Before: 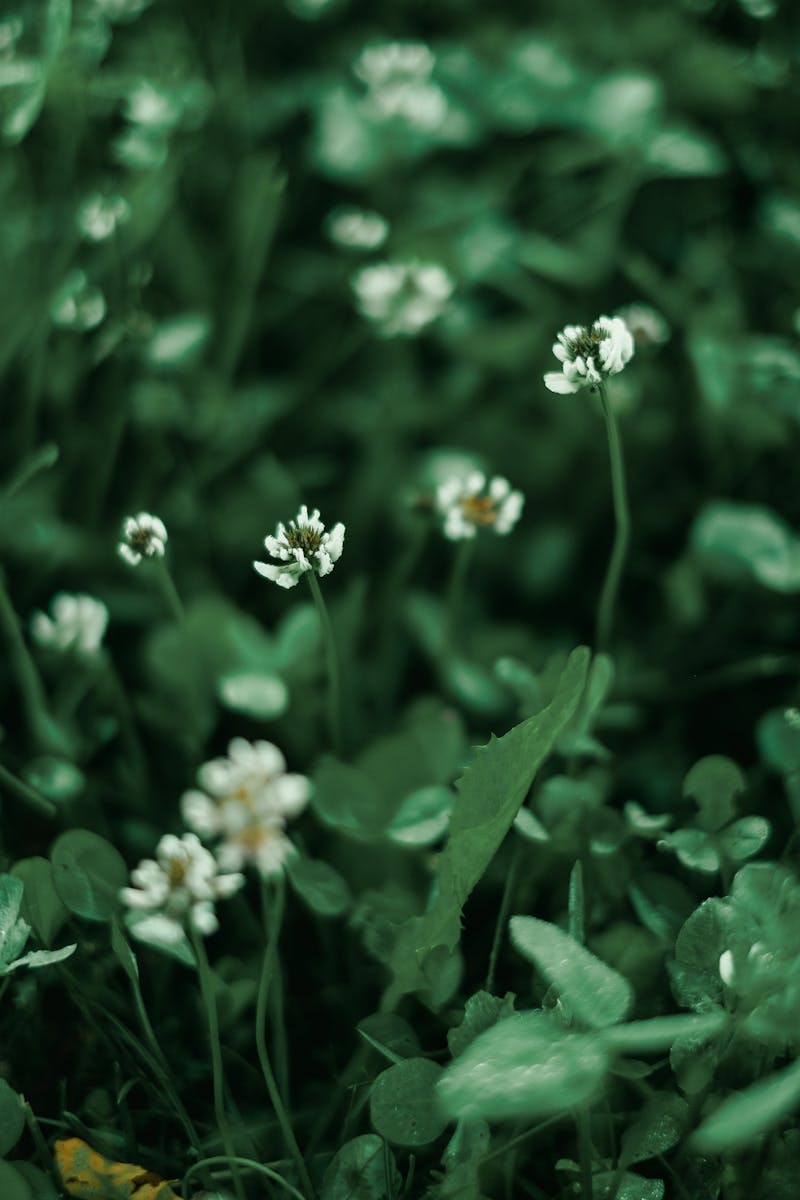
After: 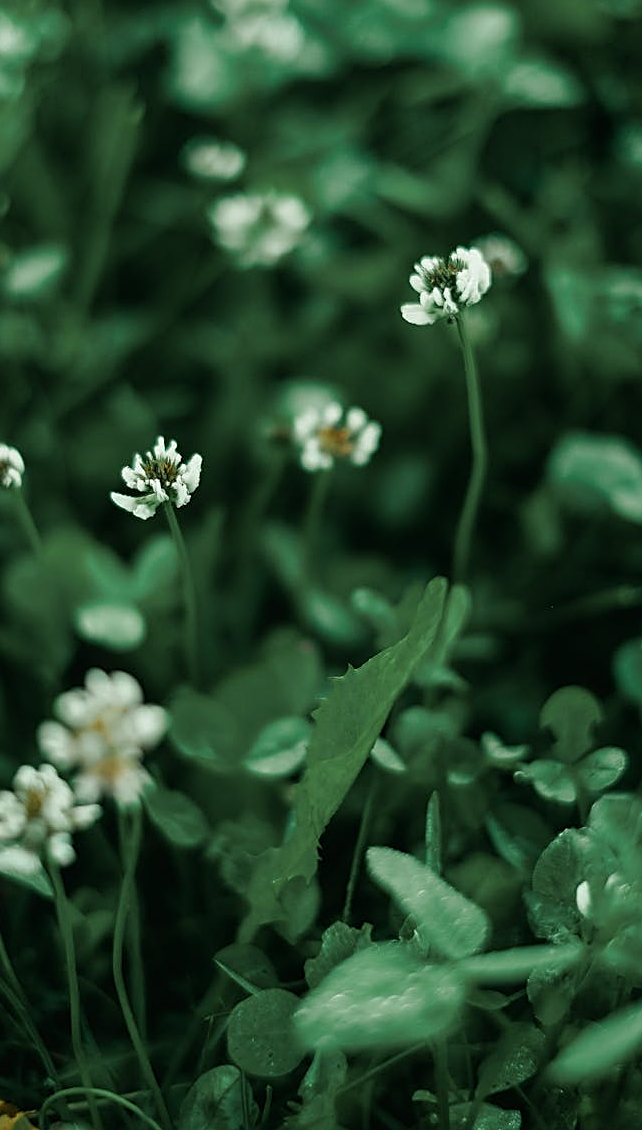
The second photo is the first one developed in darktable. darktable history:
sharpen: on, module defaults
exposure: exposure -0.021 EV, compensate highlight preservation false
crop and rotate: left 17.959%, top 5.771%, right 1.742%
